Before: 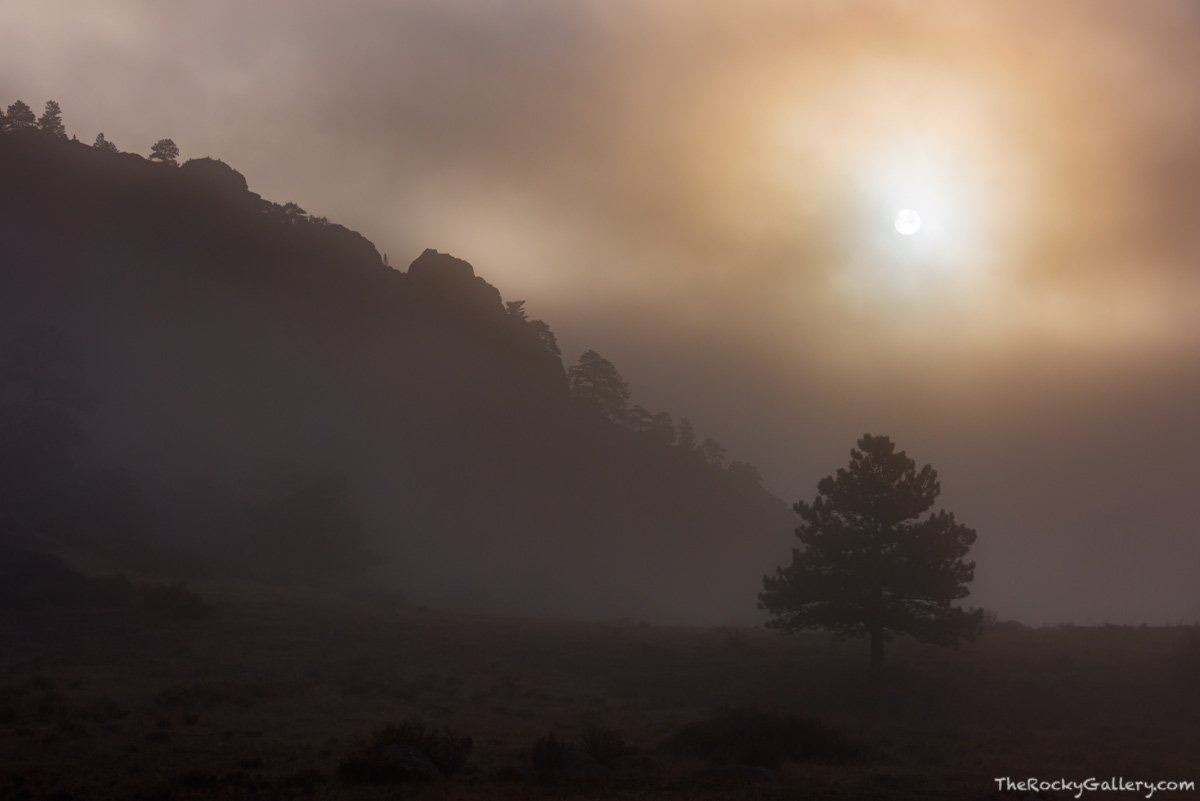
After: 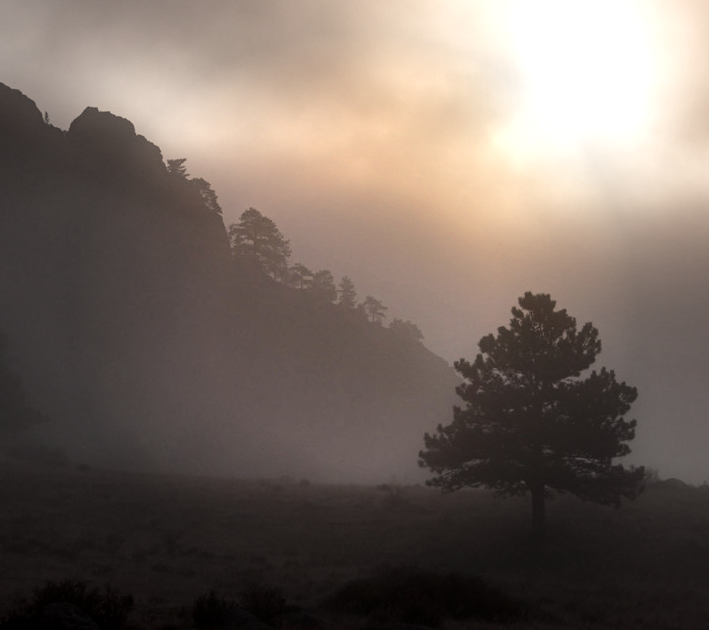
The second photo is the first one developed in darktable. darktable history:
local contrast: detail 135%, midtone range 0.75
exposure: black level correction 0, exposure 1.1 EV, compensate exposure bias true, compensate highlight preservation false
vignetting: fall-off start 40%, fall-off radius 40%
tone equalizer: -8 EV -0.417 EV, -7 EV -0.389 EV, -6 EV -0.333 EV, -5 EV -0.222 EV, -3 EV 0.222 EV, -2 EV 0.333 EV, -1 EV 0.389 EV, +0 EV 0.417 EV, edges refinement/feathering 500, mask exposure compensation -1.25 EV, preserve details no
crop and rotate: left 28.256%, top 17.734%, right 12.656%, bottom 3.573%
